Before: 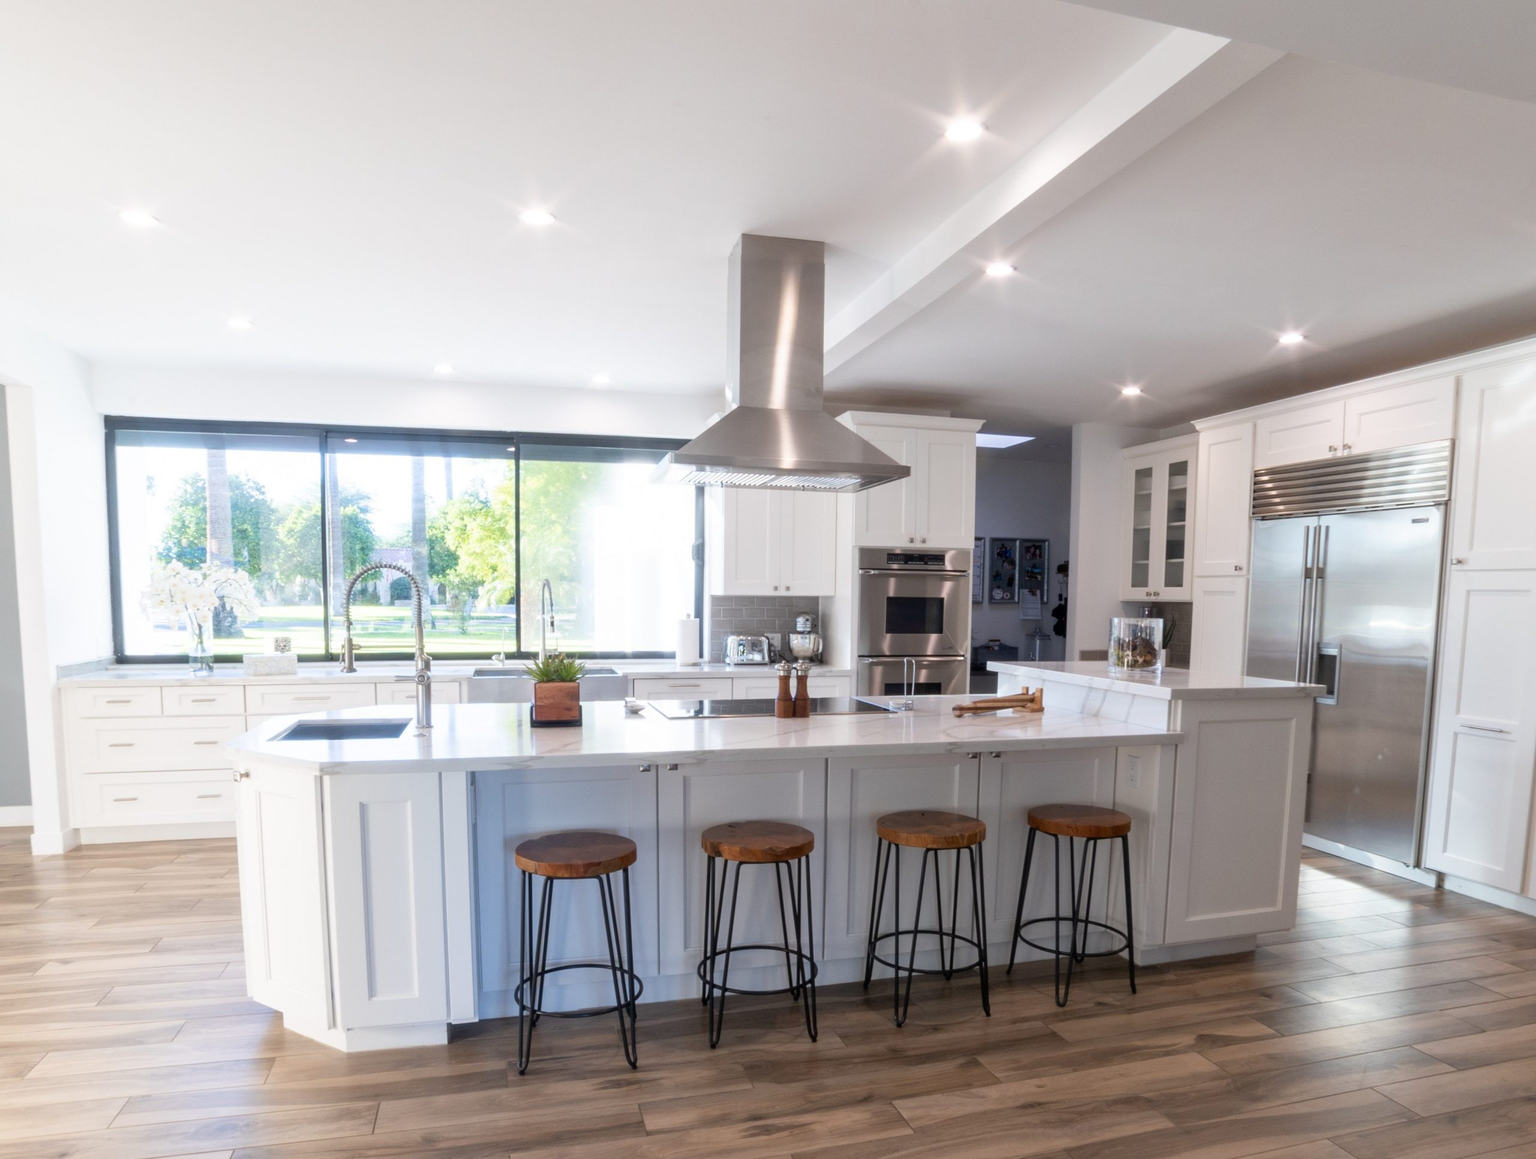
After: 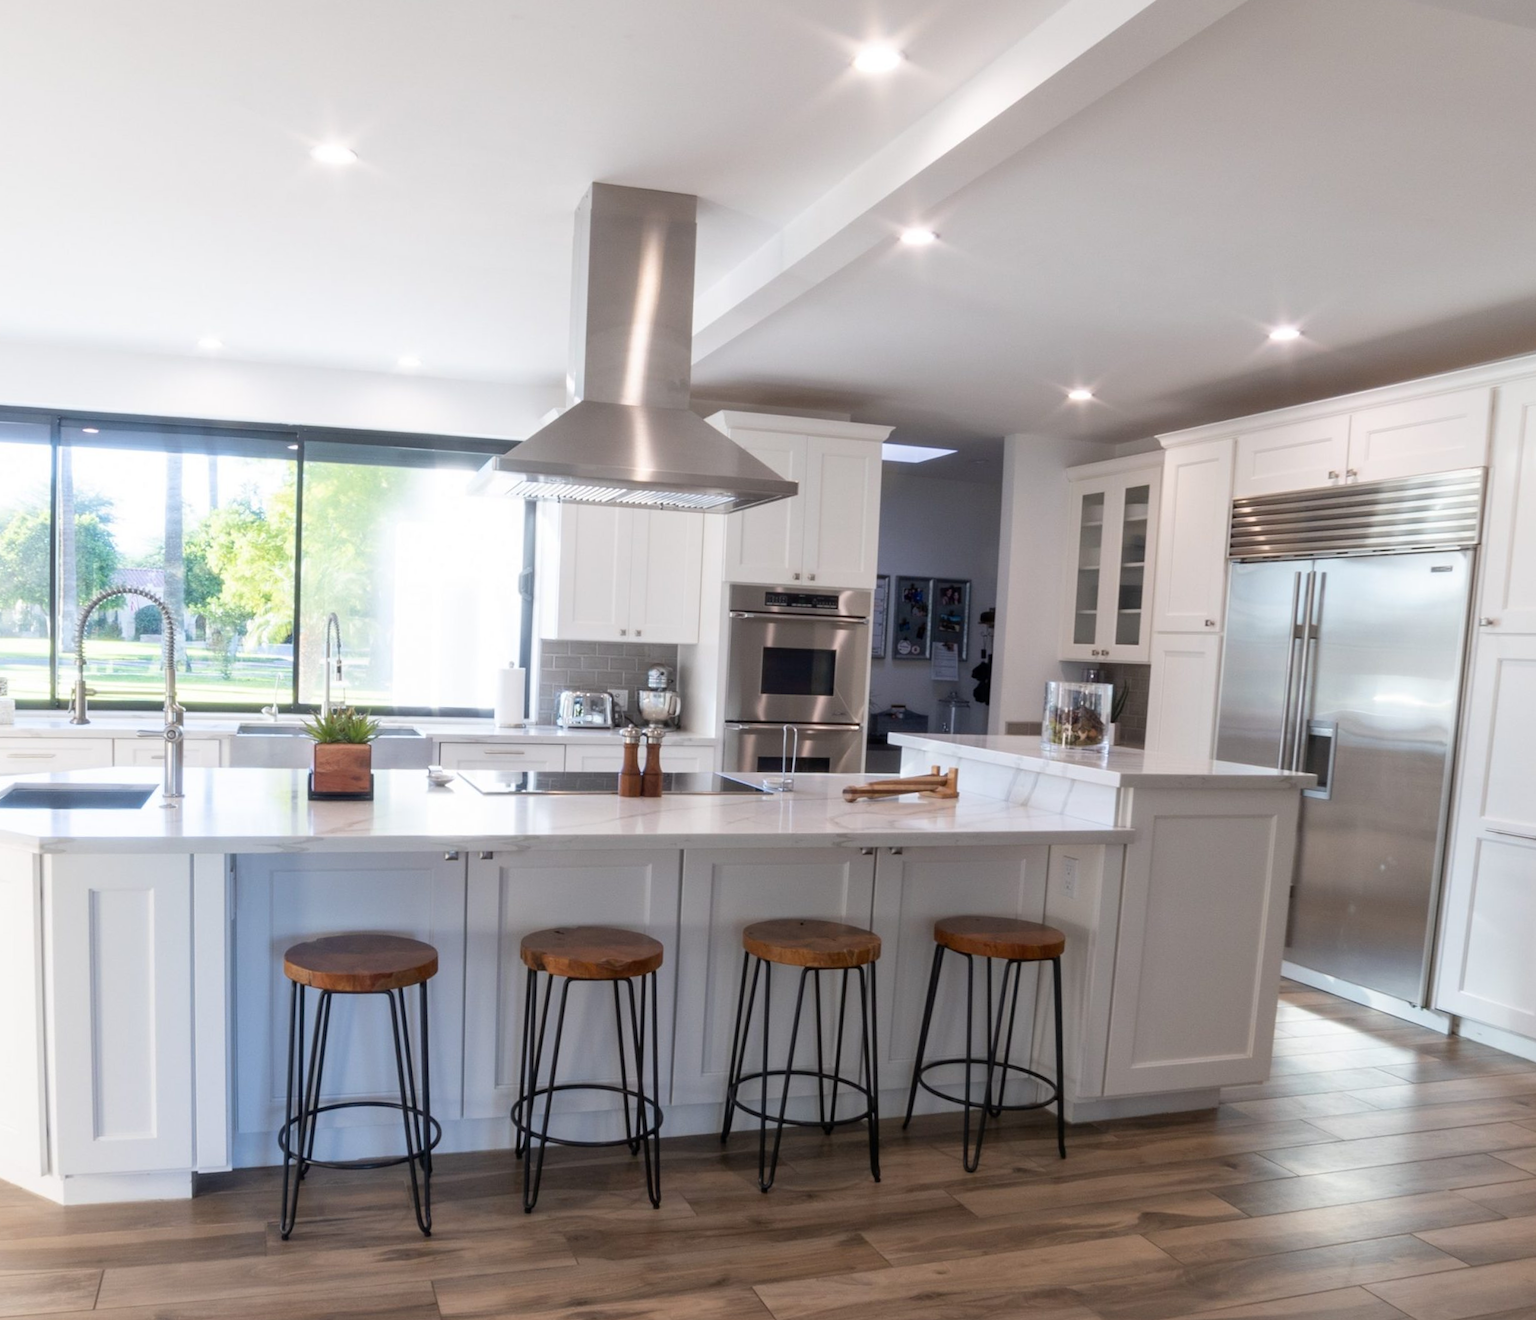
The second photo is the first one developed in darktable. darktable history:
rotate and perspective: rotation 1.57°, crop left 0.018, crop right 0.982, crop top 0.039, crop bottom 0.961
crop and rotate: left 17.959%, top 5.771%, right 1.742%
